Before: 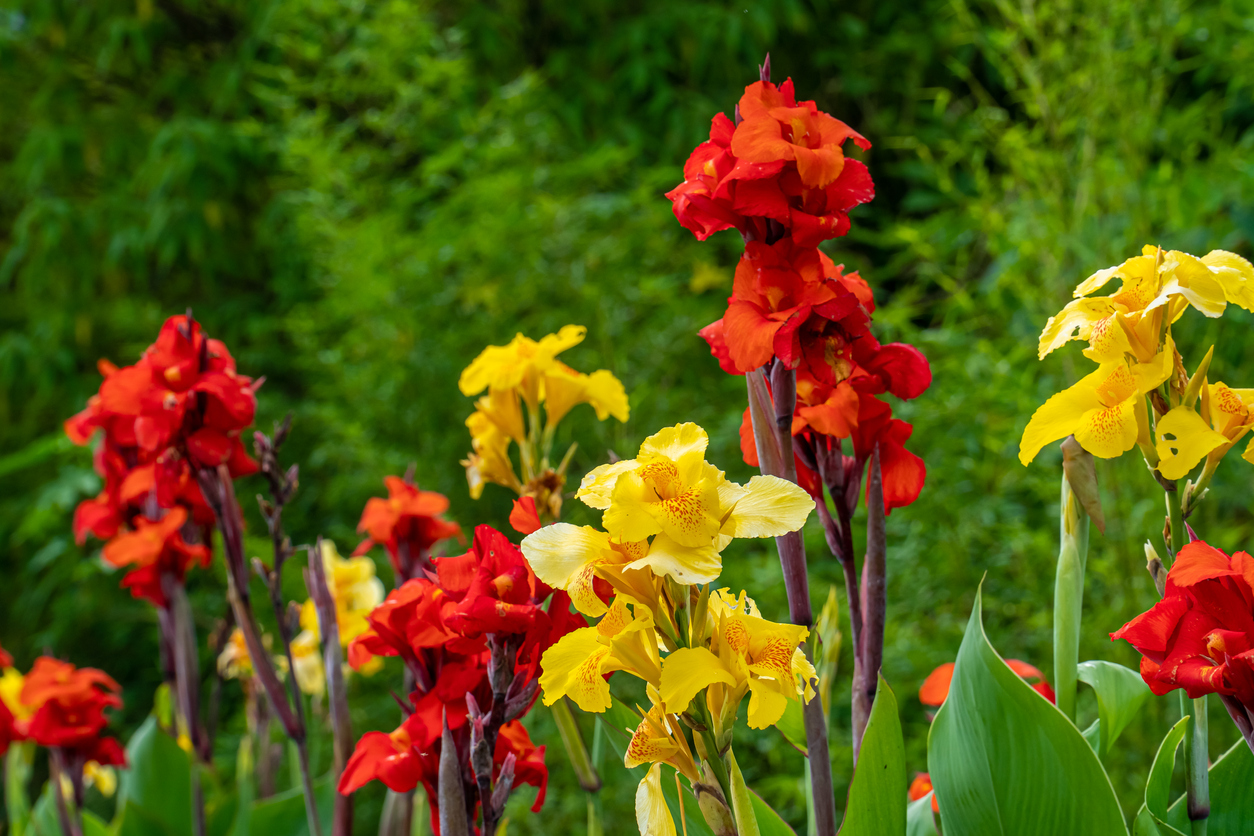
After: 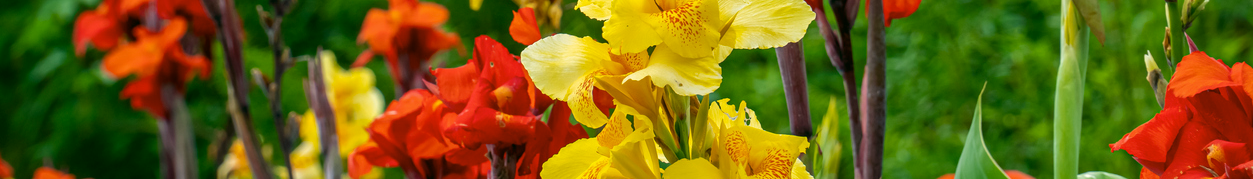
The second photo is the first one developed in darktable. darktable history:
crop and rotate: top 58.713%, bottom 19.827%
color correction: highlights a* -0.568, highlights b* 9.25, shadows a* -8.72, shadows b* 1.27
